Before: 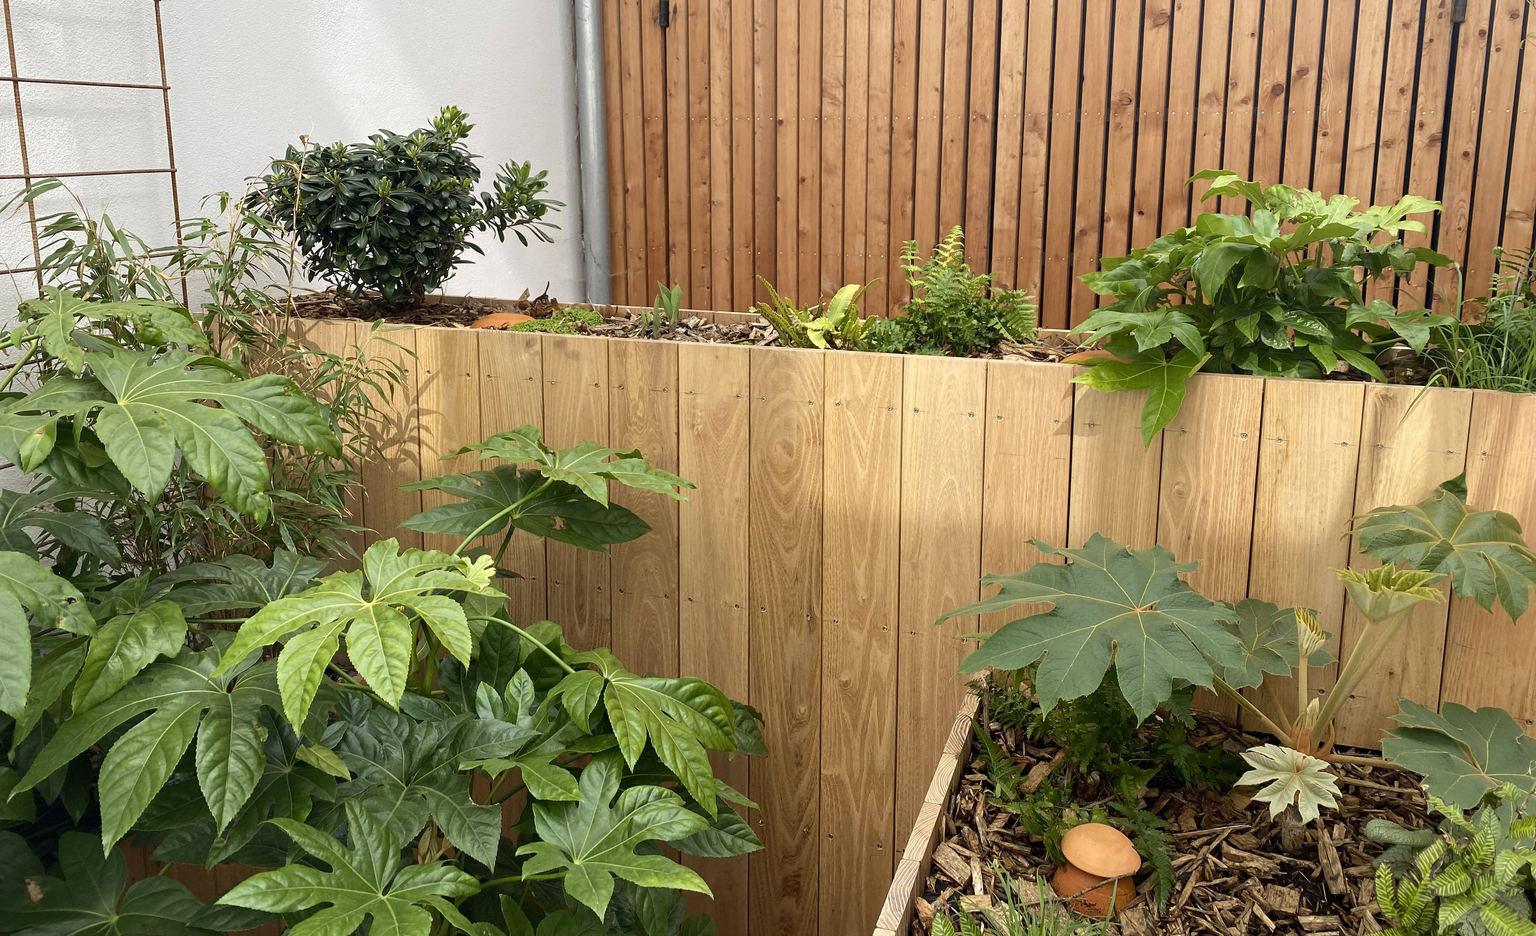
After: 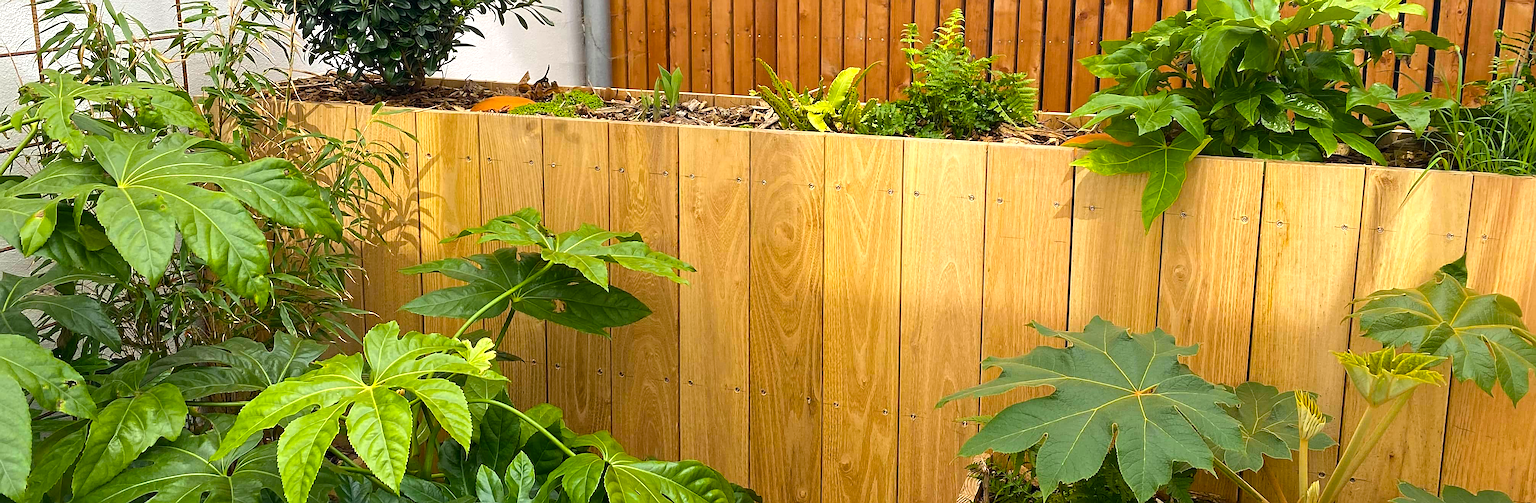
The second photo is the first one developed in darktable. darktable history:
exposure: exposure 0.255 EV, compensate highlight preservation false
color balance rgb: linear chroma grading › global chroma 8.774%, perceptual saturation grading › global saturation 25.546%
crop and rotate: top 23.234%, bottom 22.963%
sharpen: on, module defaults
